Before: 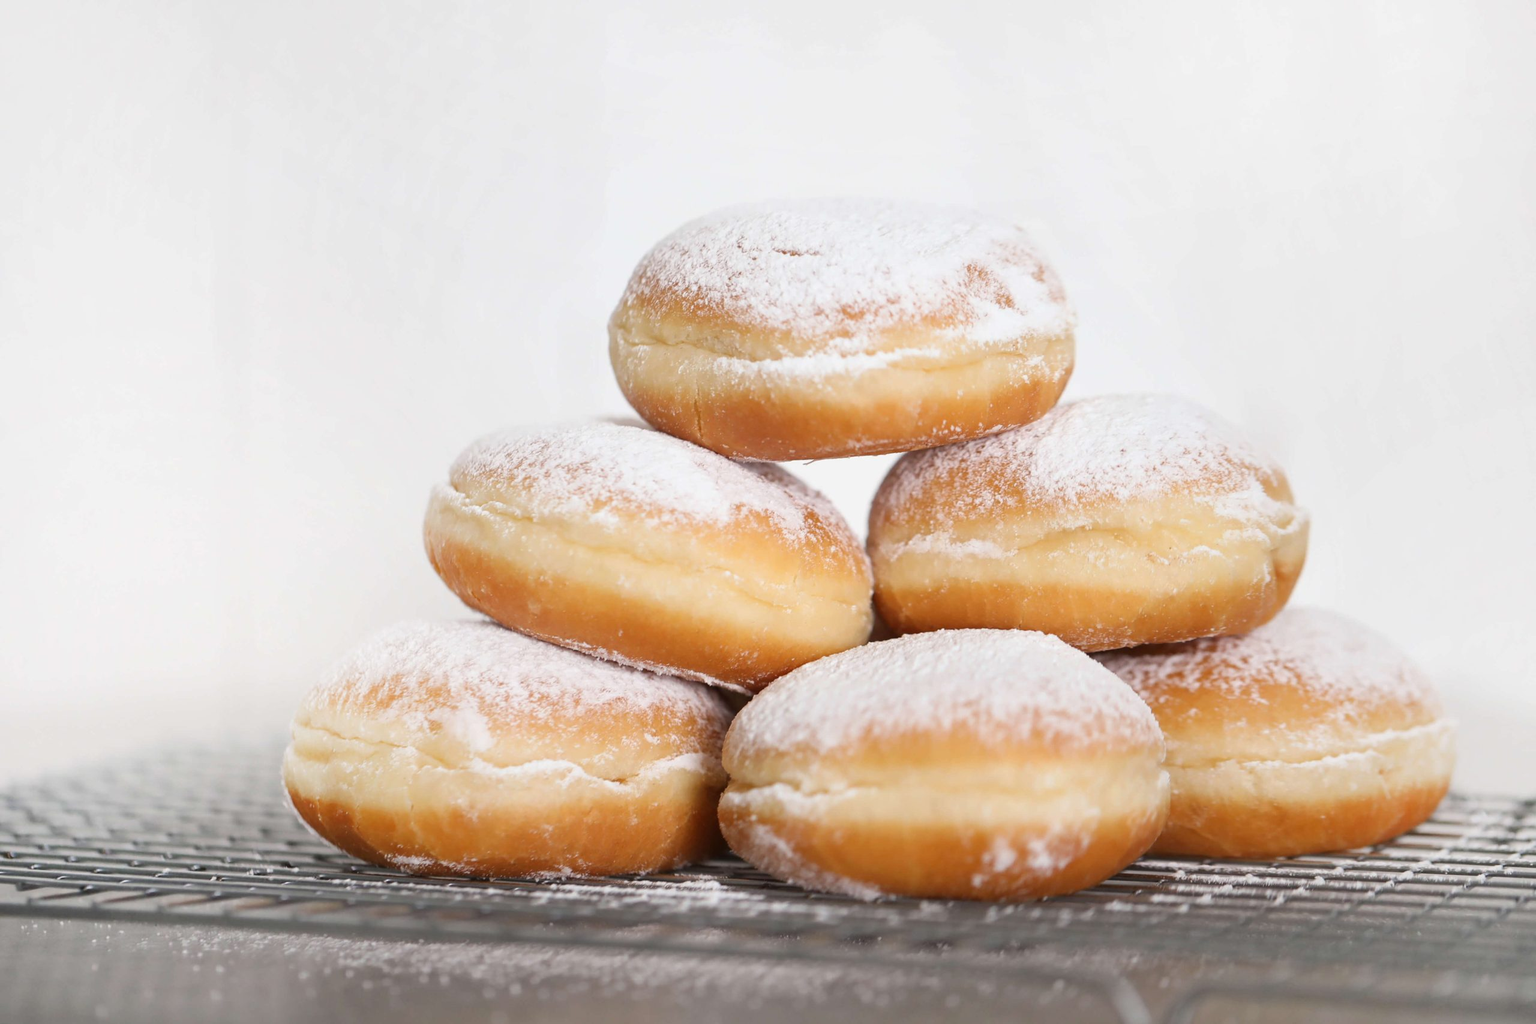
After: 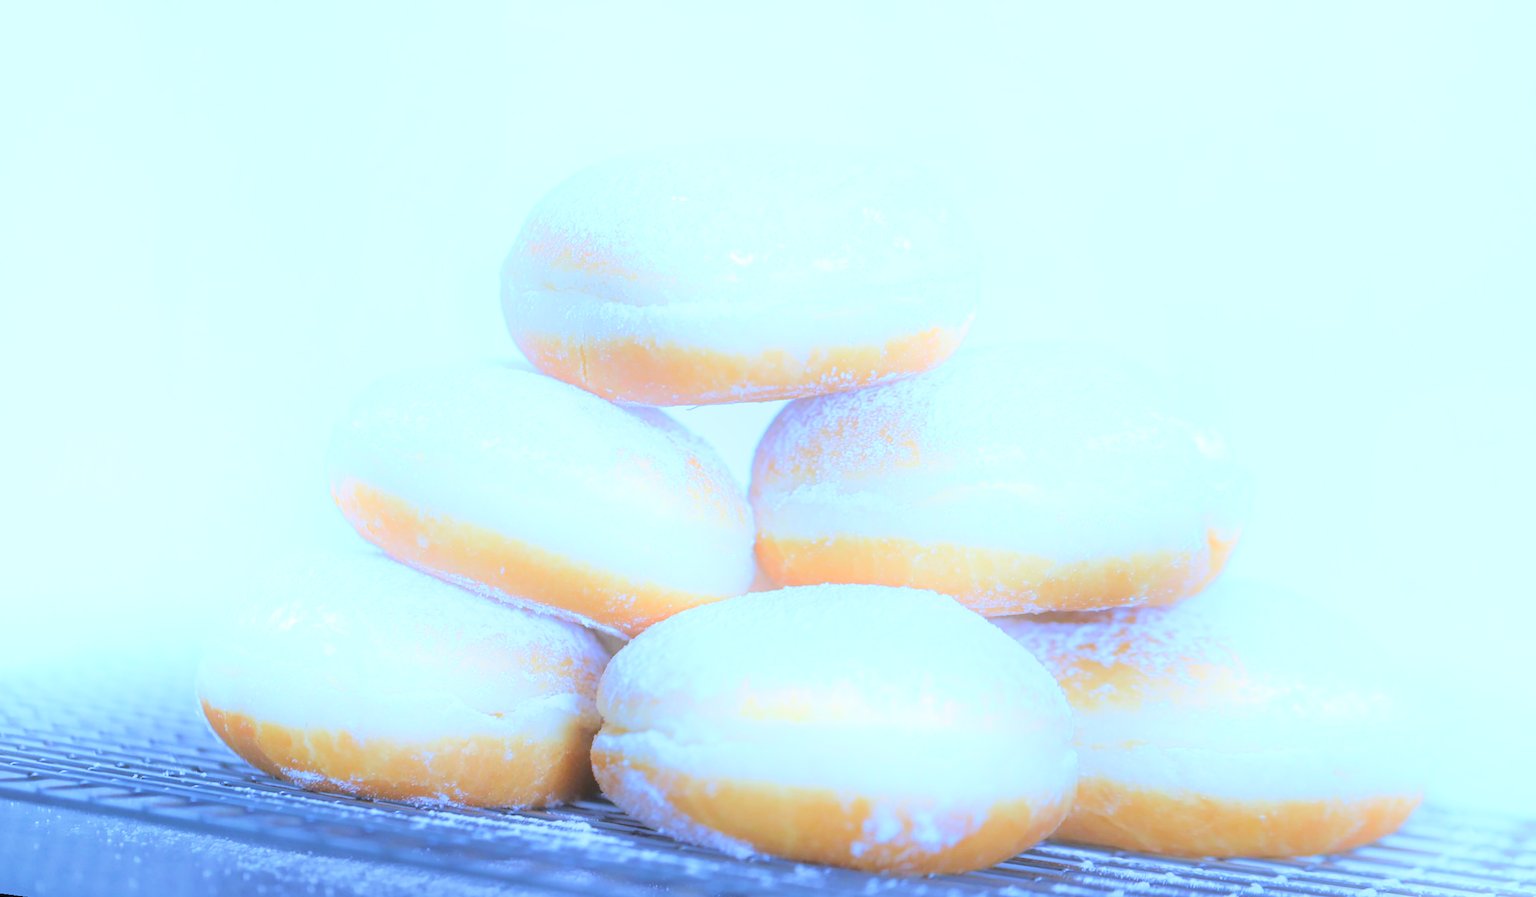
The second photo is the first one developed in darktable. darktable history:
bloom: on, module defaults
color zones: curves: ch0 [(0, 0.5) (0.143, 0.5) (0.286, 0.5) (0.429, 0.495) (0.571, 0.437) (0.714, 0.44) (0.857, 0.496) (1, 0.5)]
contrast brightness saturation: contrast 0.05
white balance: red 0.766, blue 1.537
color calibration: illuminant F (fluorescent), F source F9 (Cool White Deluxe 4150 K) – high CRI, x 0.374, y 0.373, temperature 4158.34 K
base curve: curves: ch0 [(0, 0) (0.688, 0.865) (1, 1)], preserve colors none
rotate and perspective: rotation 1.69°, lens shift (vertical) -0.023, lens shift (horizontal) -0.291, crop left 0.025, crop right 0.988, crop top 0.092, crop bottom 0.842
tone equalizer: -7 EV 0.15 EV, -6 EV 0.6 EV, -5 EV 1.15 EV, -4 EV 1.33 EV, -3 EV 1.15 EV, -2 EV 0.6 EV, -1 EV 0.15 EV, mask exposure compensation -0.5 EV
